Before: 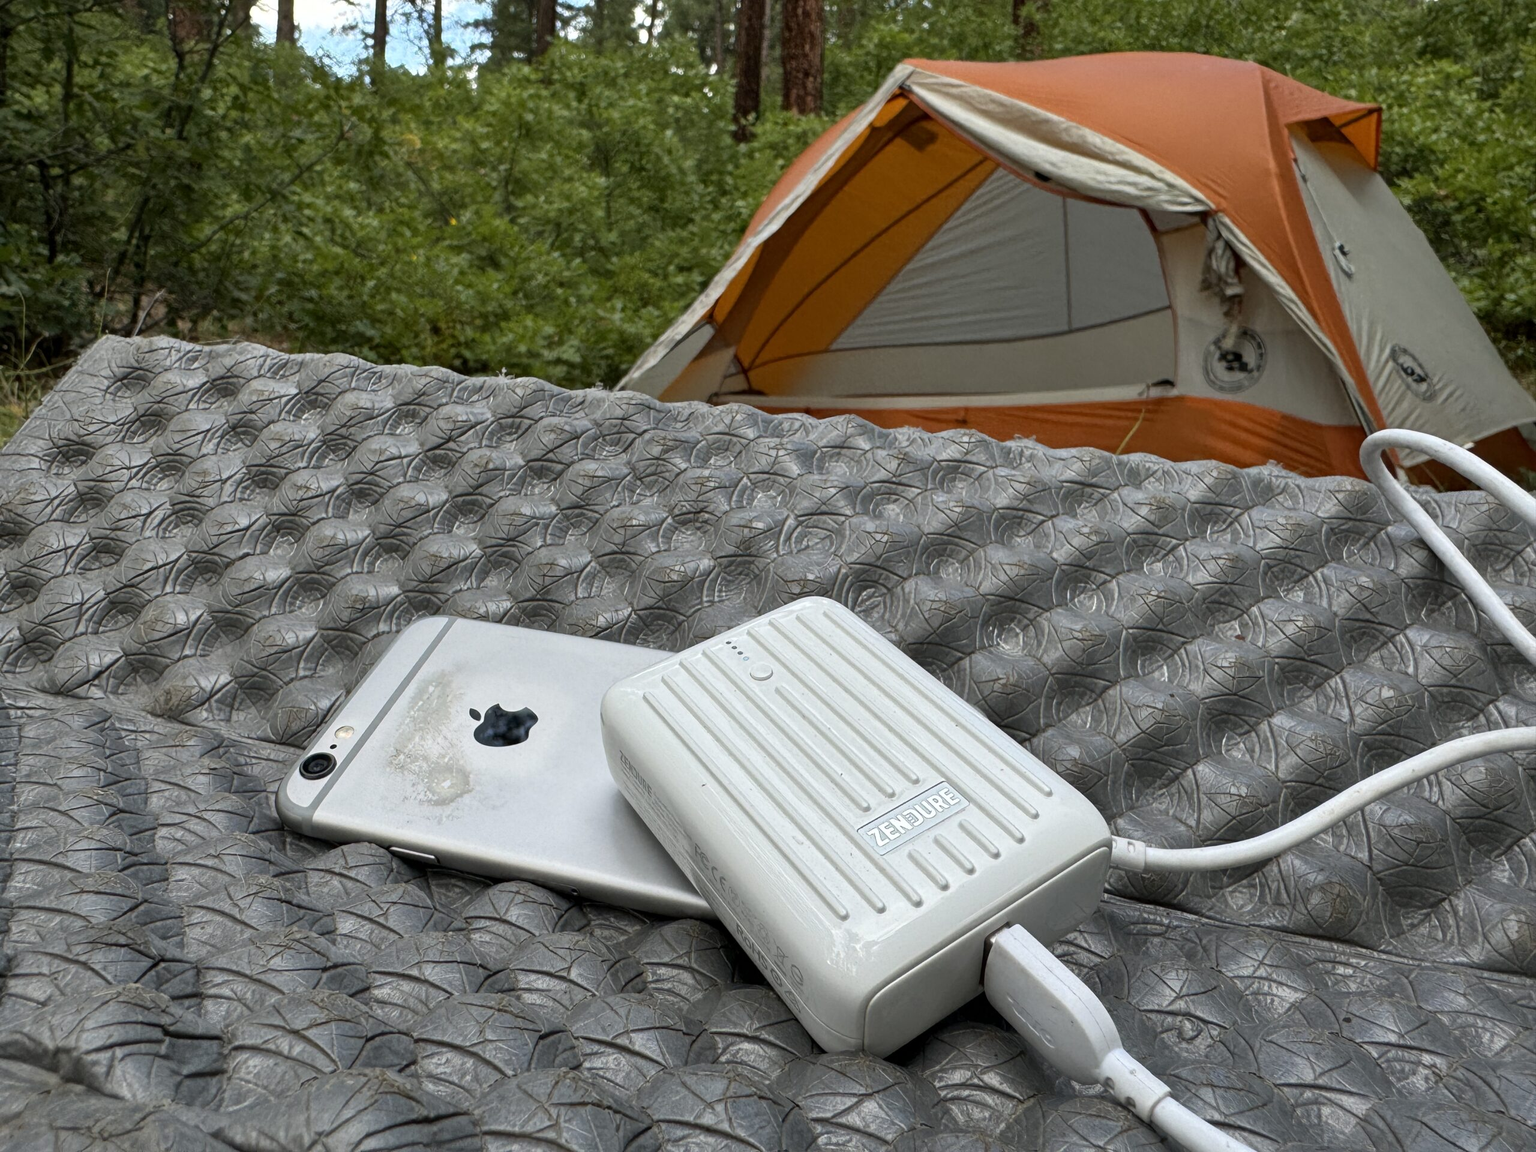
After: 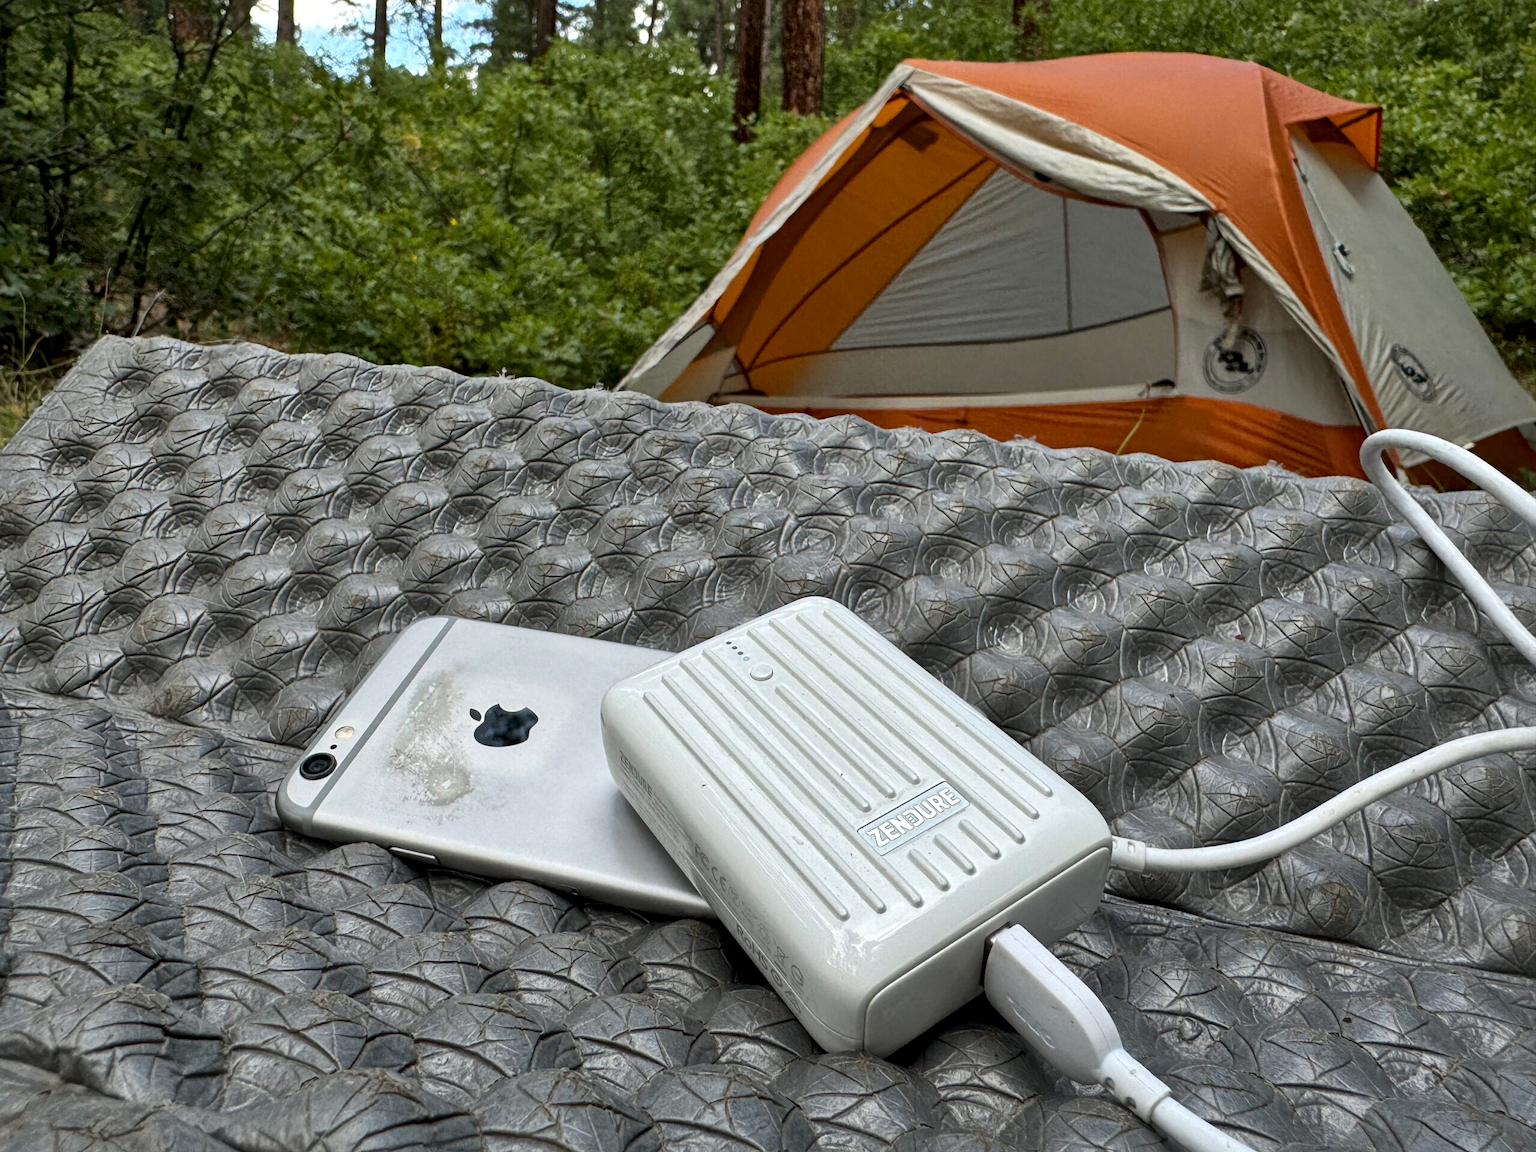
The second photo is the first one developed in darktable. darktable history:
local contrast: mode bilateral grid, contrast 20, coarseness 50, detail 143%, midtone range 0.2
